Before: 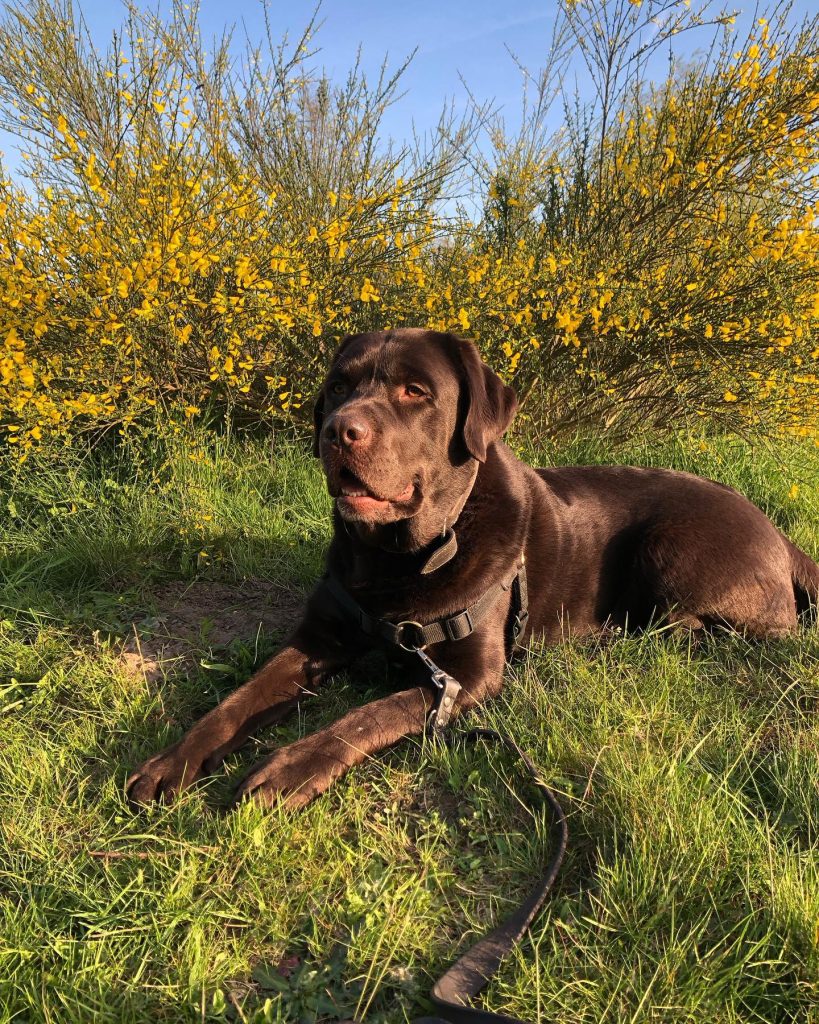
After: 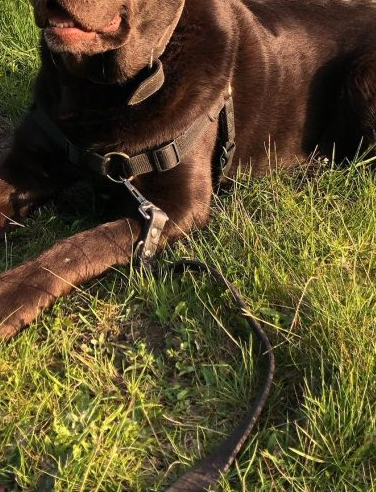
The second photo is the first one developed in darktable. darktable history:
crop: left 35.864%, top 45.855%, right 18.134%, bottom 6.016%
